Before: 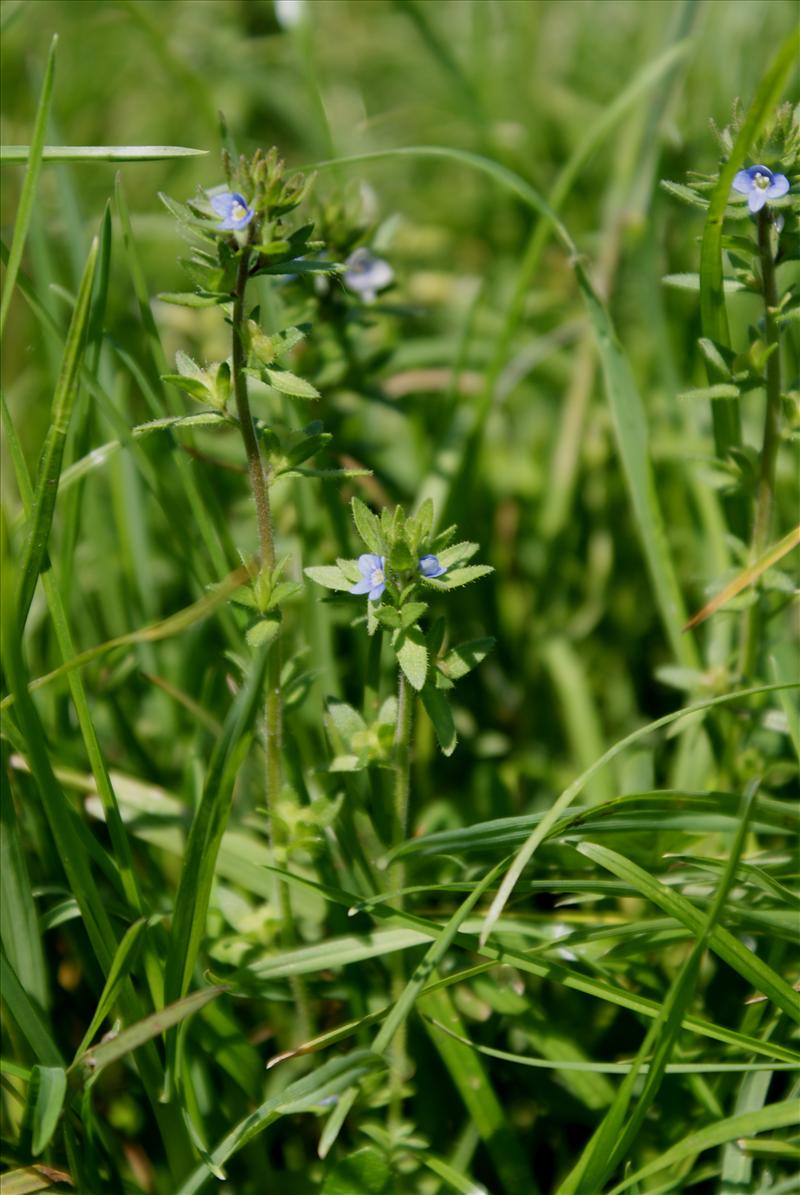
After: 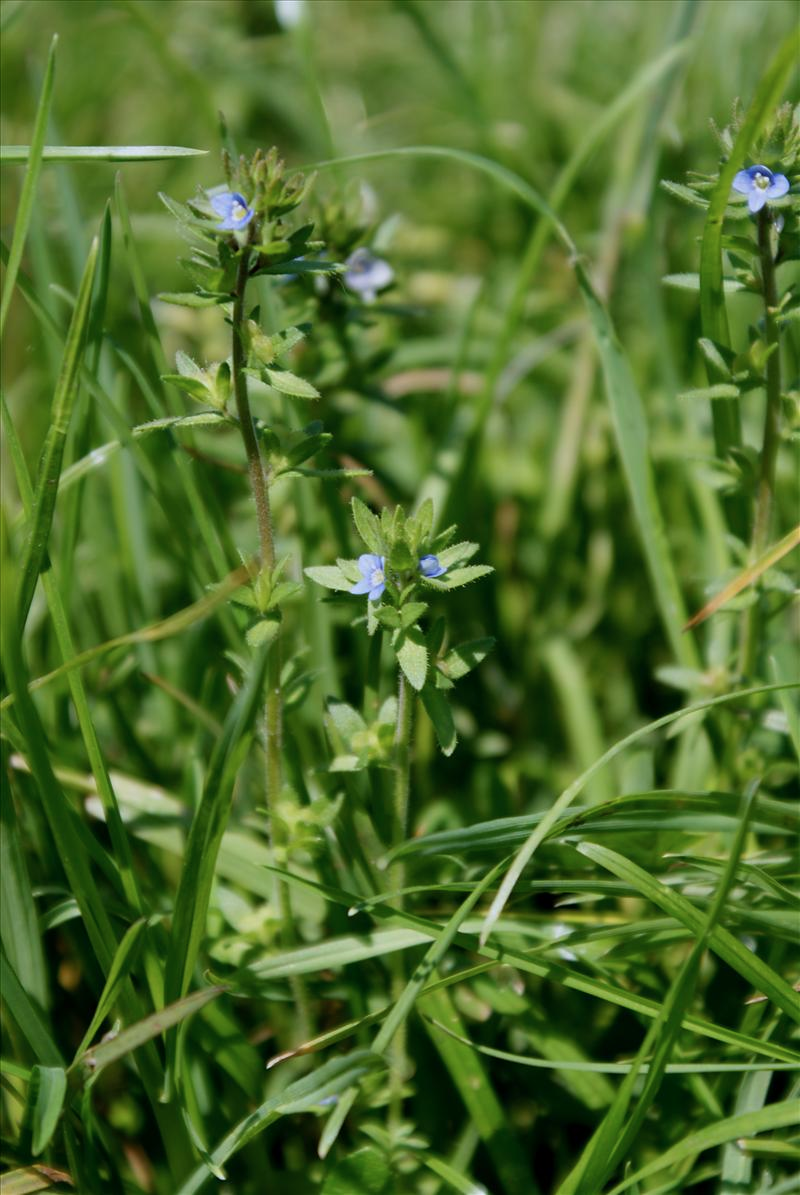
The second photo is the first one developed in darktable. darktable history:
color correction: highlights a* -0.662, highlights b* -9.45
